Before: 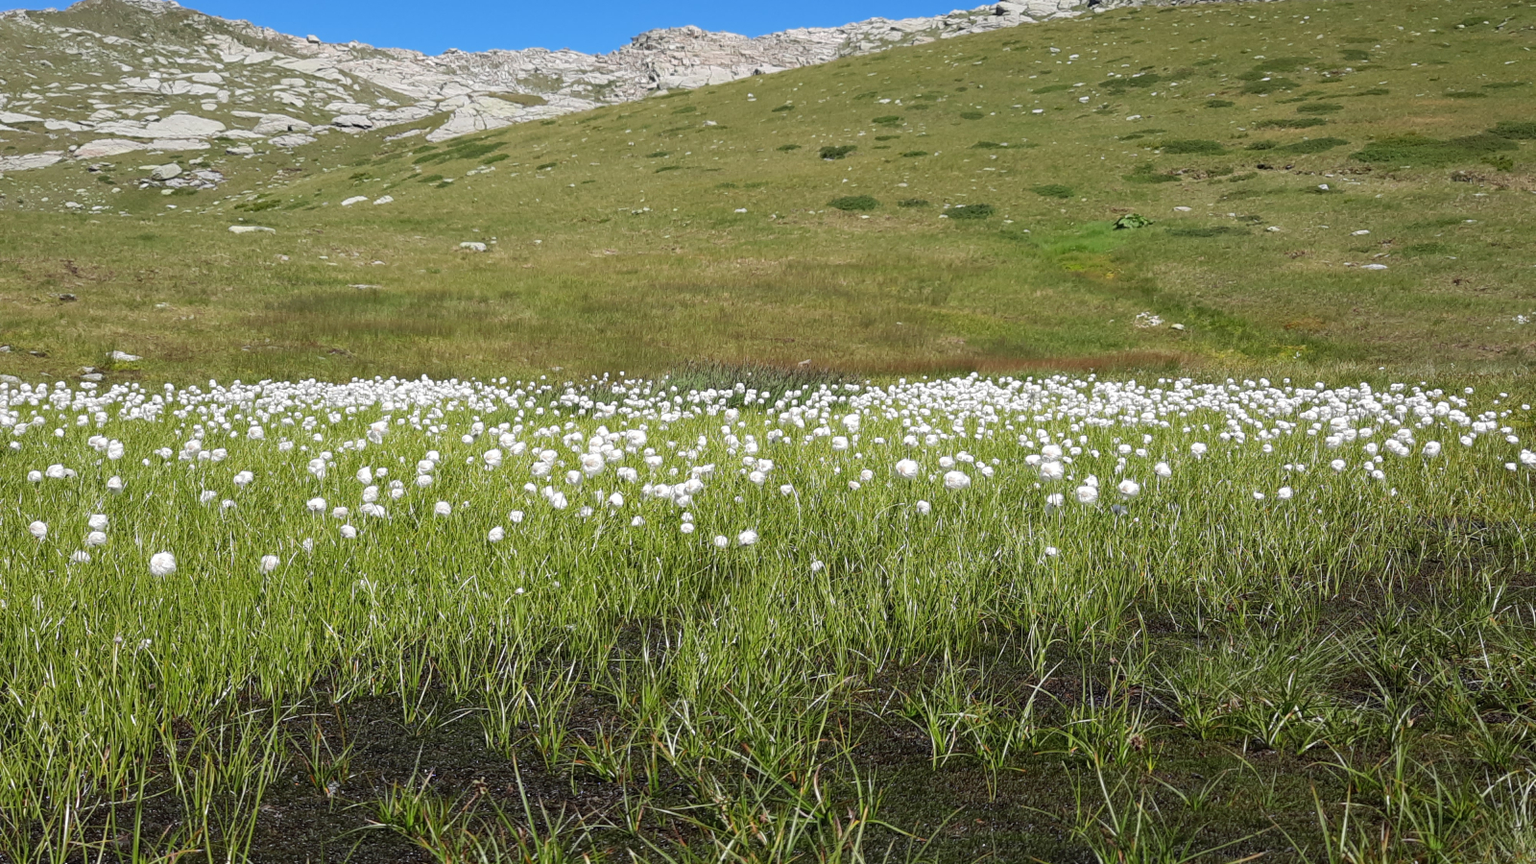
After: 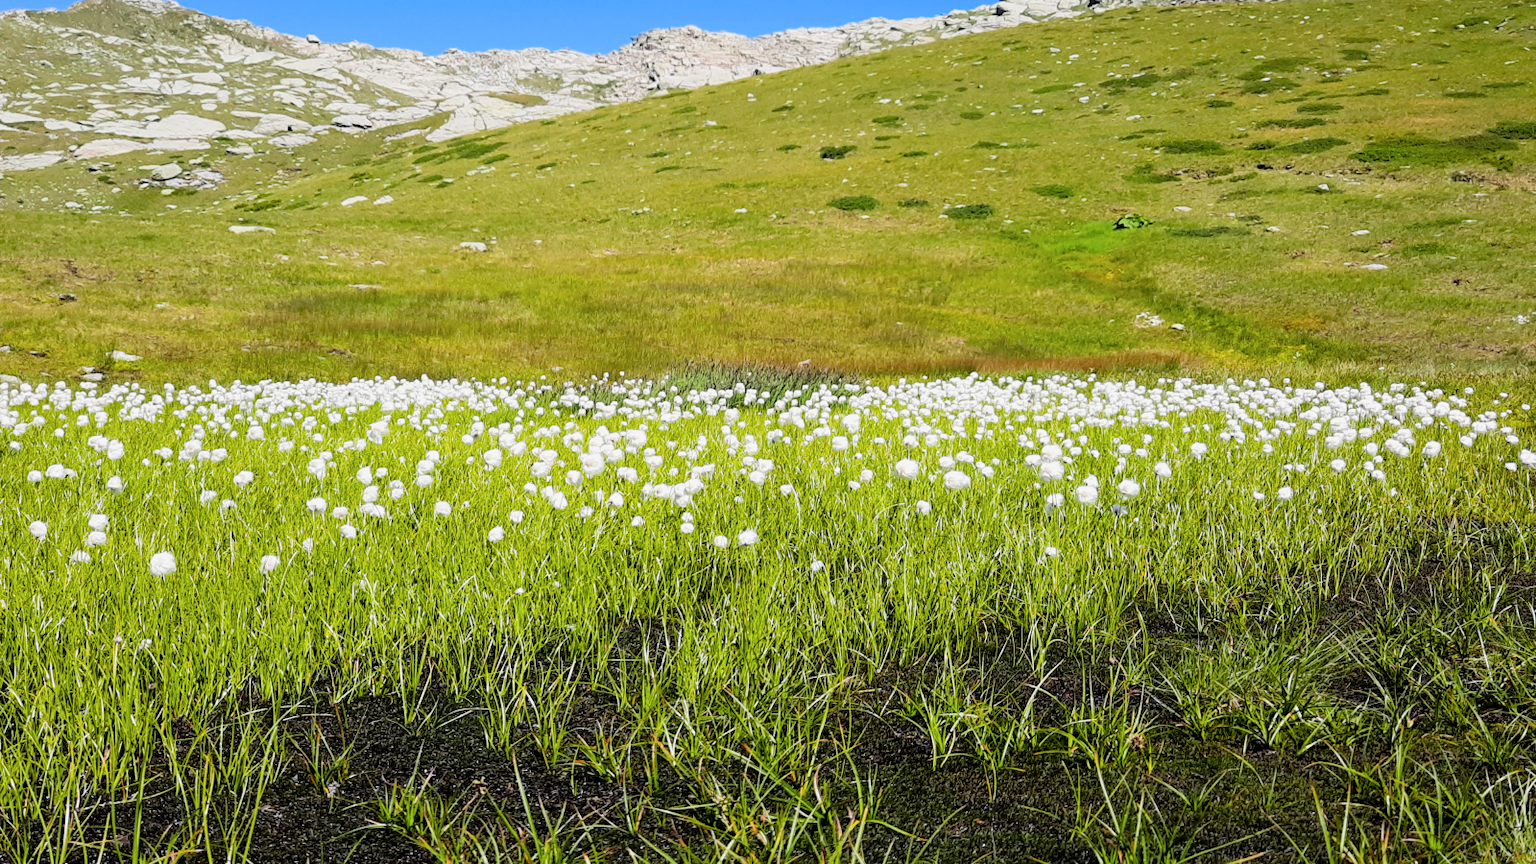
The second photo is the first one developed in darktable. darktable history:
filmic rgb: black relative exposure -5.02 EV, white relative exposure 3.95 EV, hardness 2.89, contrast 1.299, highlights saturation mix -29.92%
exposure: exposure 0.601 EV, compensate highlight preservation false
color balance rgb: shadows lift › chroma 1.966%, shadows lift › hue 263.21°, linear chroma grading › global chroma 15.498%, perceptual saturation grading › global saturation 30.254%
color zones: curves: ch1 [(0, 0.469) (0.001, 0.469) (0.12, 0.446) (0.248, 0.469) (0.5, 0.5) (0.748, 0.5) (0.999, 0.469) (1, 0.469)]
